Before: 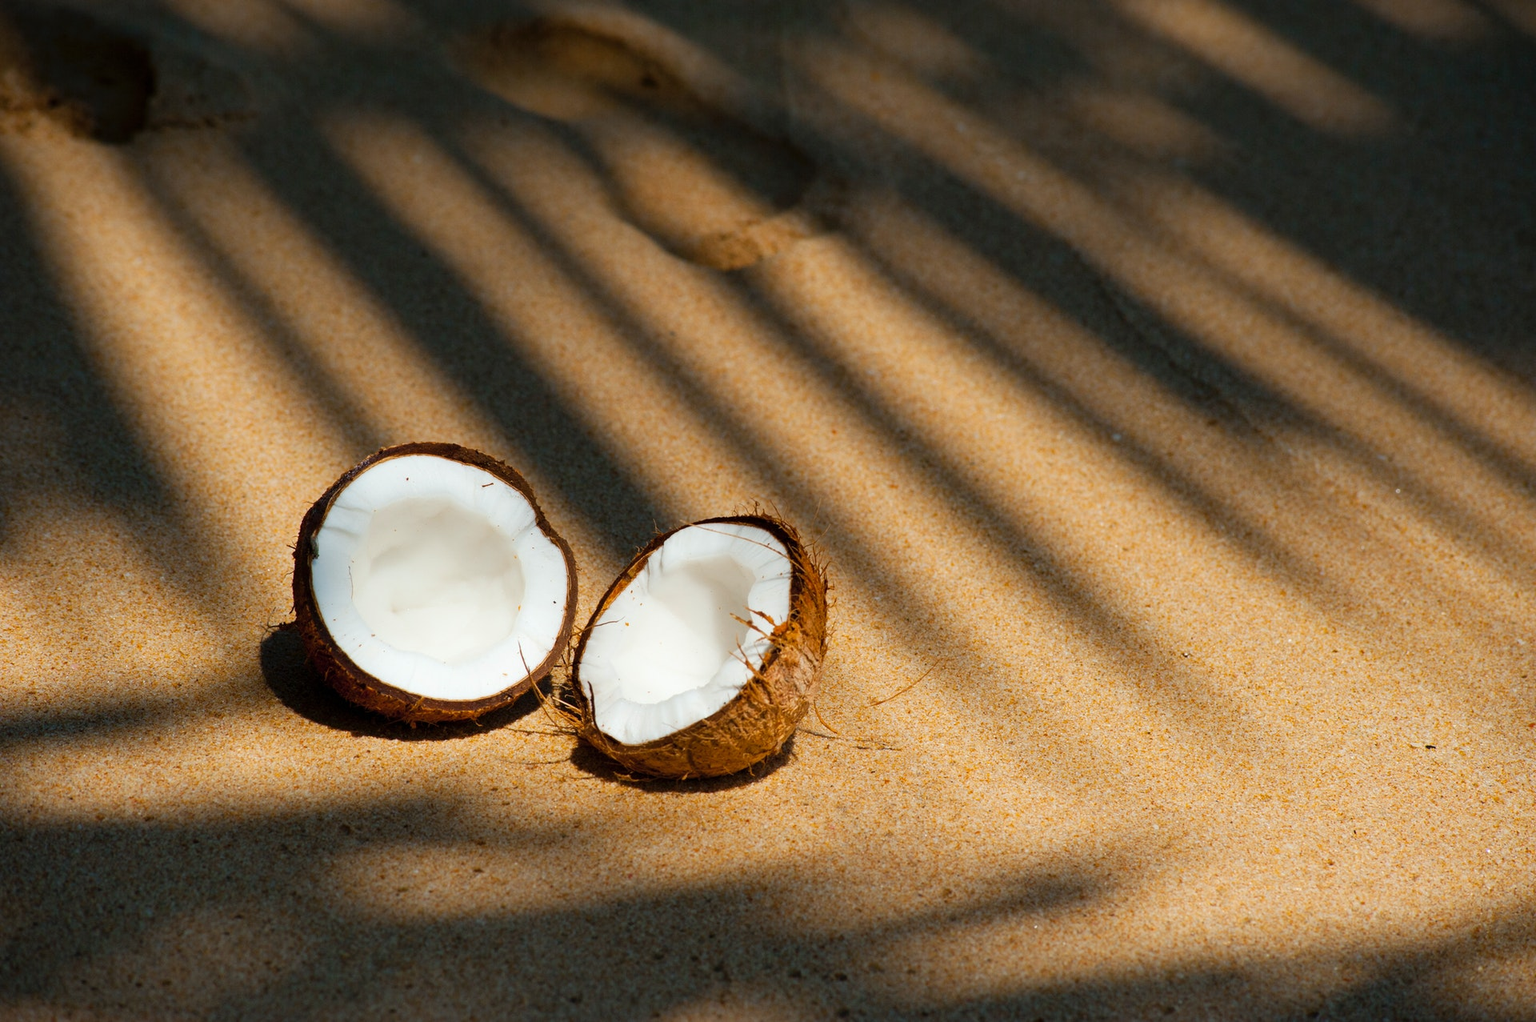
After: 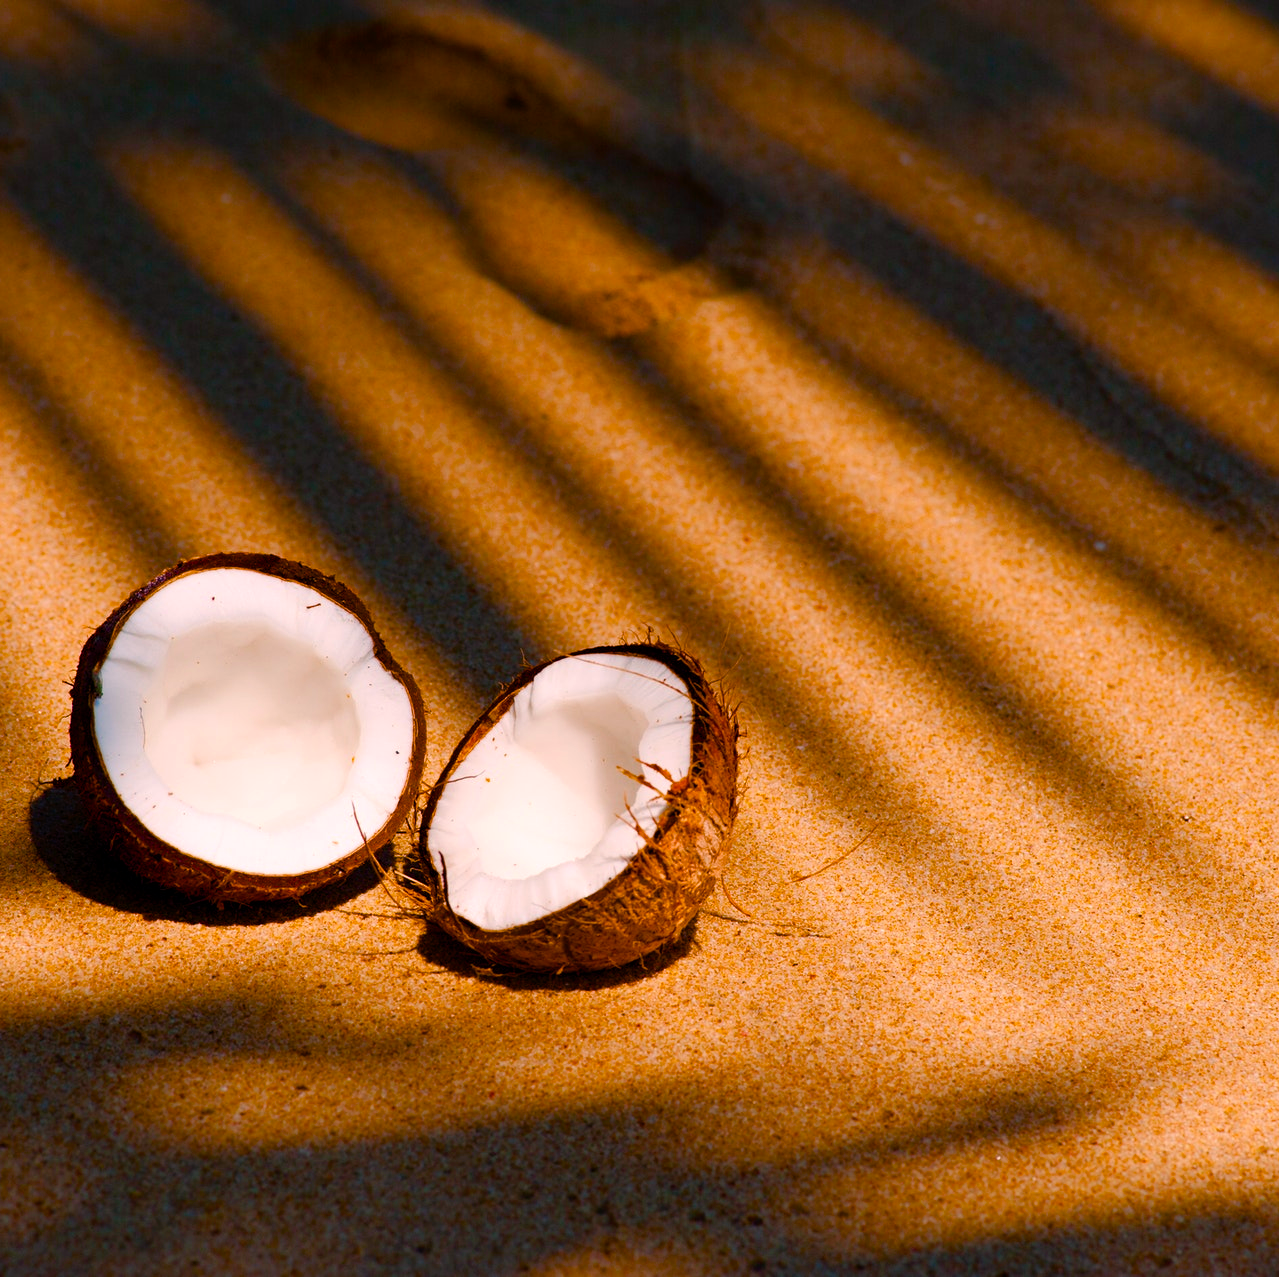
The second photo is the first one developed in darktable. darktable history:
color balance: gamma [0.9, 0.988, 0.975, 1.025], gain [1.05, 1, 1, 1]
color balance rgb: perceptual saturation grading › global saturation 24.74%, perceptual saturation grading › highlights -51.22%, perceptual saturation grading › mid-tones 19.16%, perceptual saturation grading › shadows 60.98%, global vibrance 50%
crop: left 15.419%, right 17.914%
color correction: highlights a* 14.52, highlights b* 4.84
